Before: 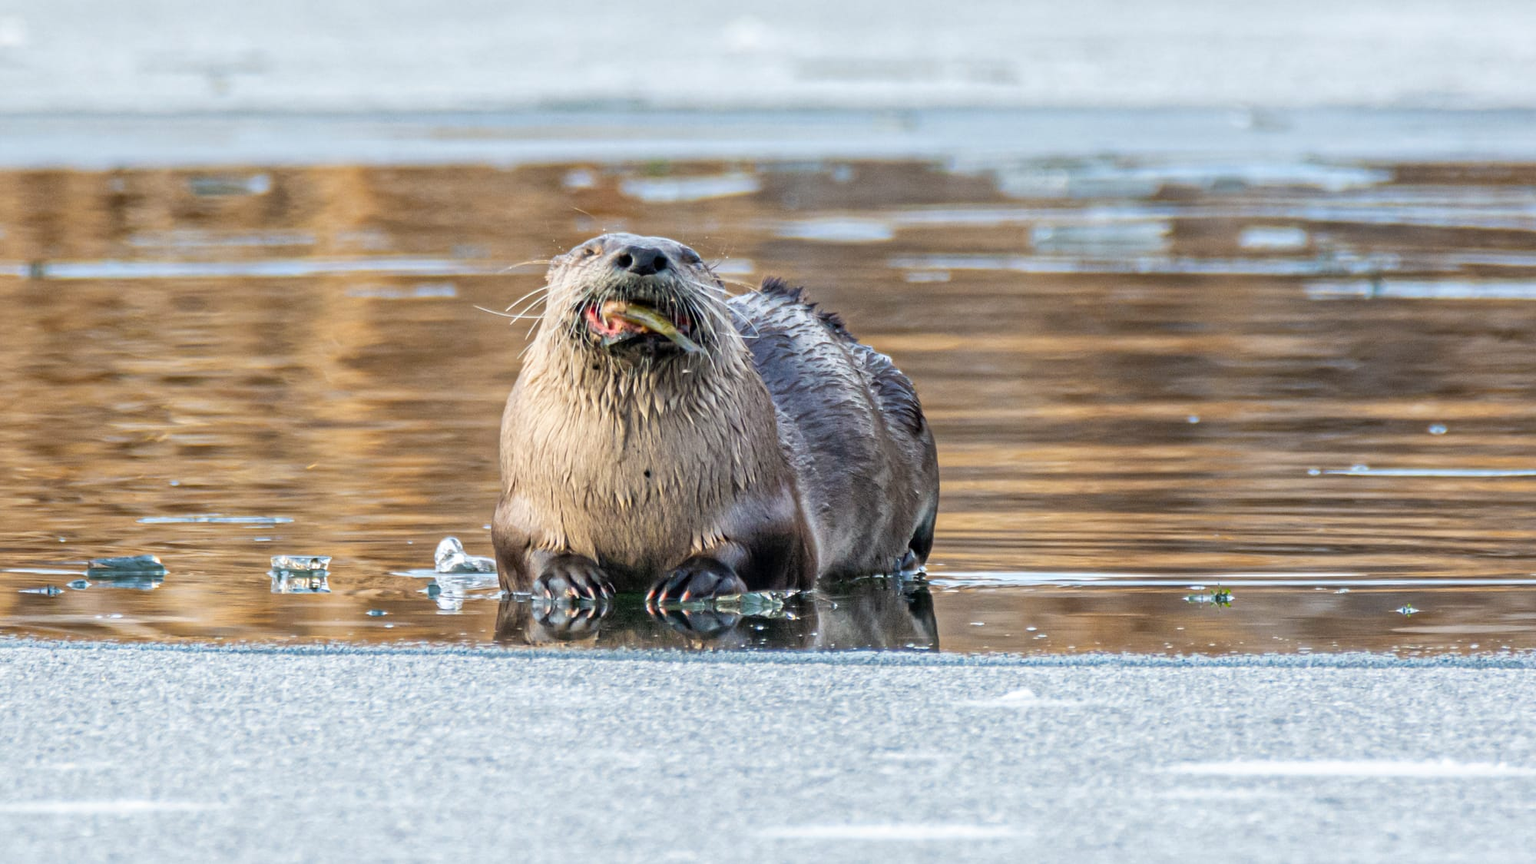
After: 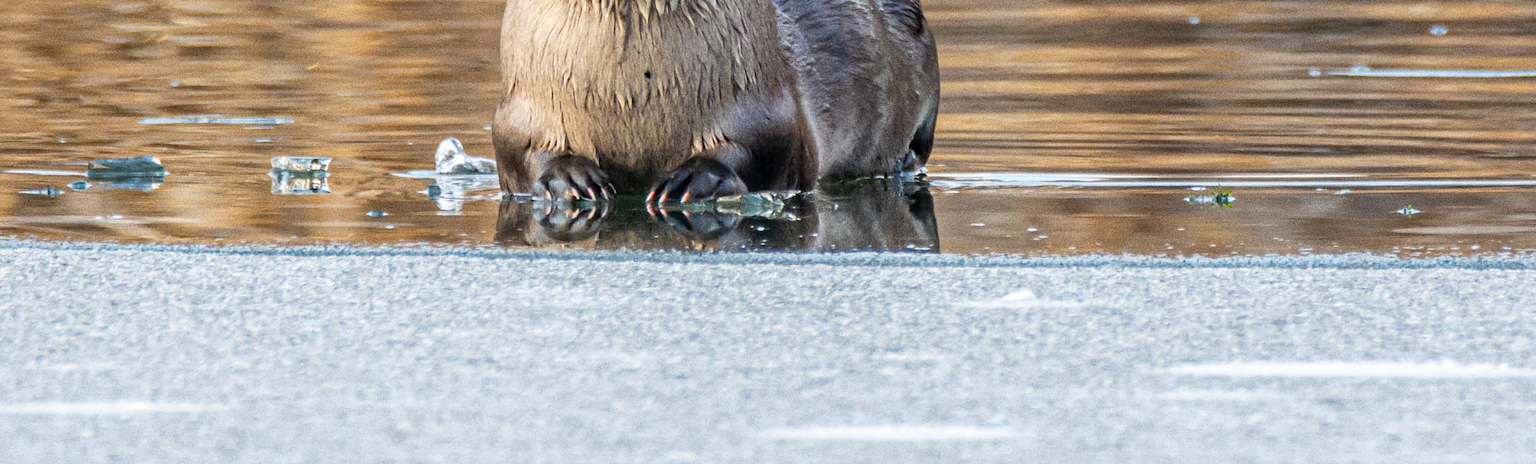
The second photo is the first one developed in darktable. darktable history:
grain: coarseness 0.09 ISO, strength 40%
crop and rotate: top 46.237%
